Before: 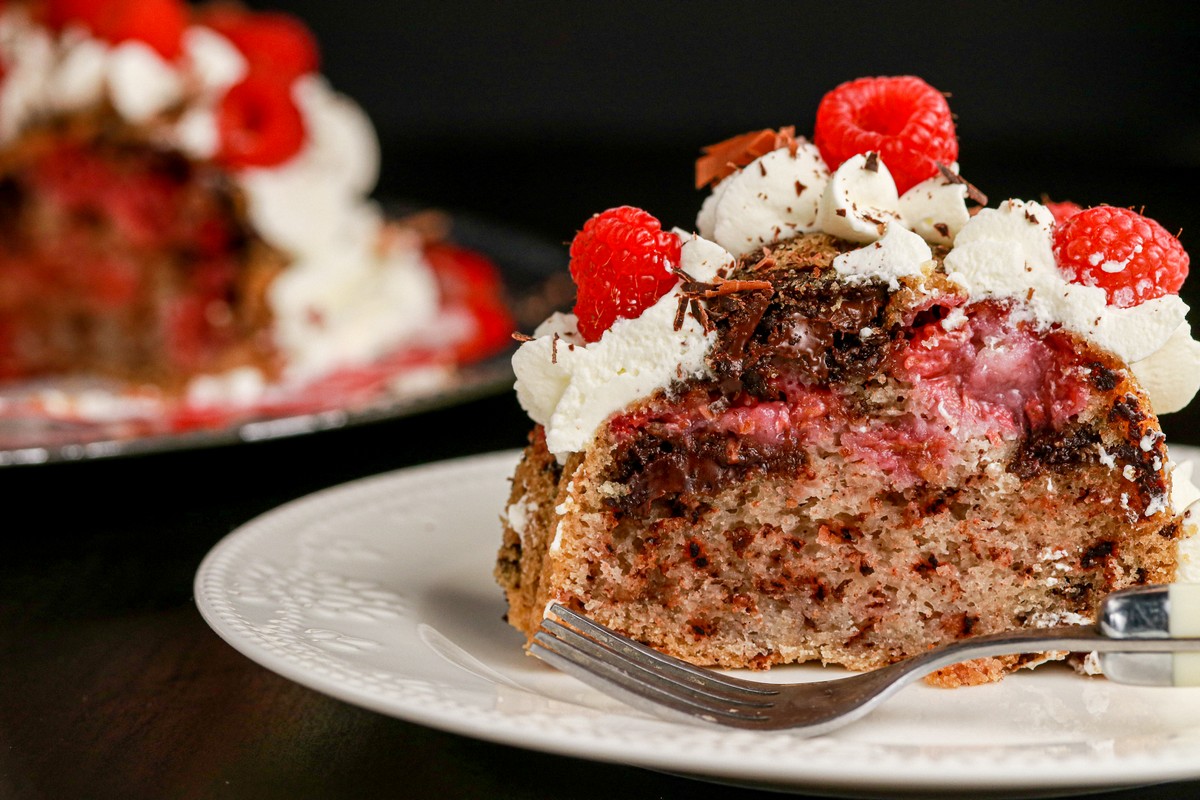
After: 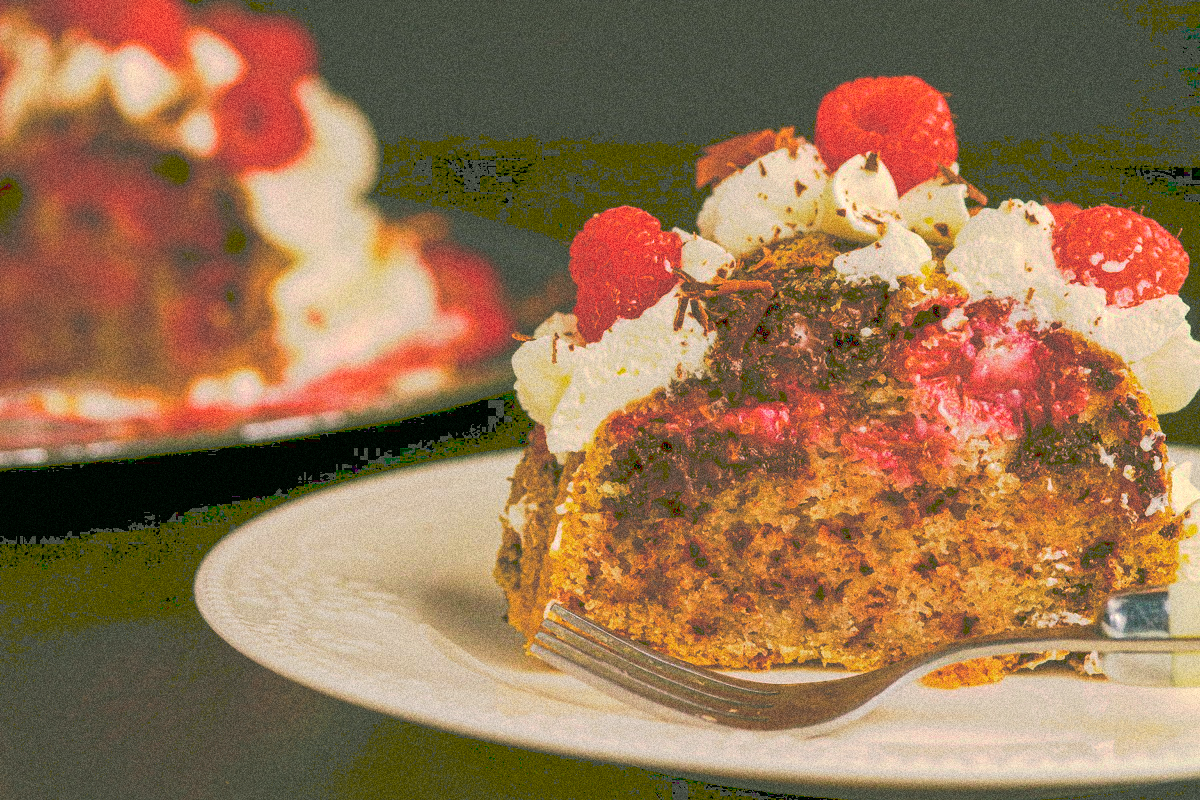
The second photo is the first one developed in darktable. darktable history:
color balance rgb: linear chroma grading › global chroma 42%, perceptual saturation grading › global saturation 42%, global vibrance 33%
tone curve: curves: ch0 [(0, 0) (0.003, 0.313) (0.011, 0.317) (0.025, 0.317) (0.044, 0.322) (0.069, 0.327) (0.1, 0.335) (0.136, 0.347) (0.177, 0.364) (0.224, 0.384) (0.277, 0.421) (0.335, 0.459) (0.399, 0.501) (0.468, 0.554) (0.543, 0.611) (0.623, 0.679) (0.709, 0.751) (0.801, 0.804) (0.898, 0.844) (1, 1)], preserve colors none
color correction: highlights a* 4.02, highlights b* 4.98, shadows a* -7.55, shadows b* 4.98
grain: coarseness 14.49 ISO, strength 48.04%, mid-tones bias 35%
velvia: strength 15%
